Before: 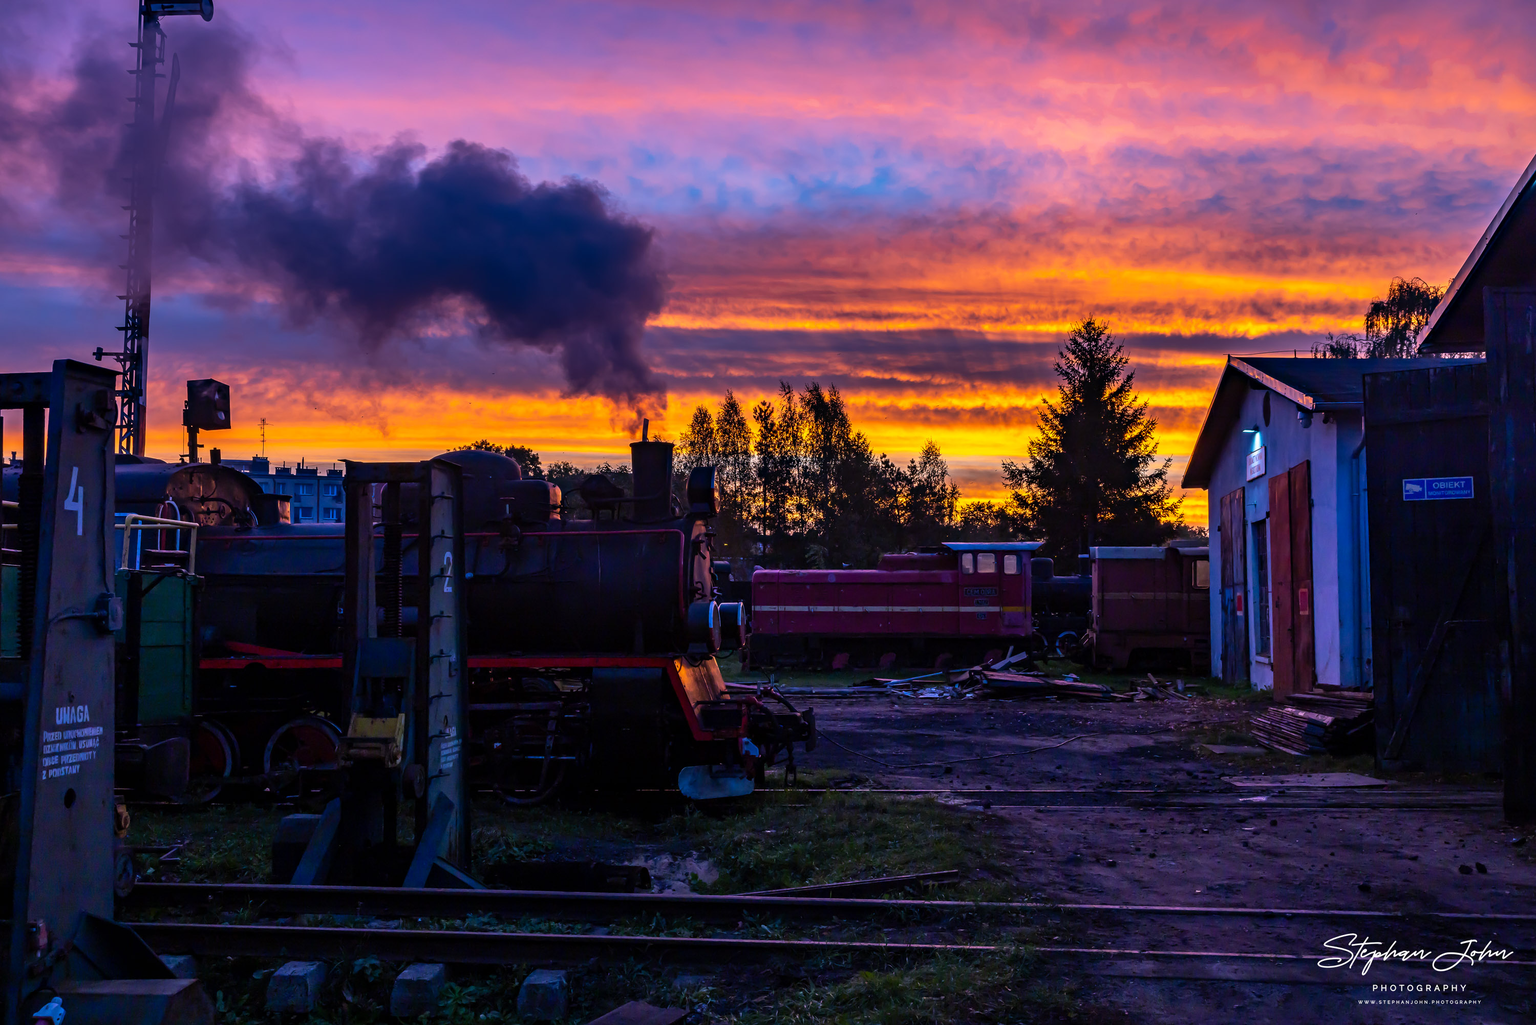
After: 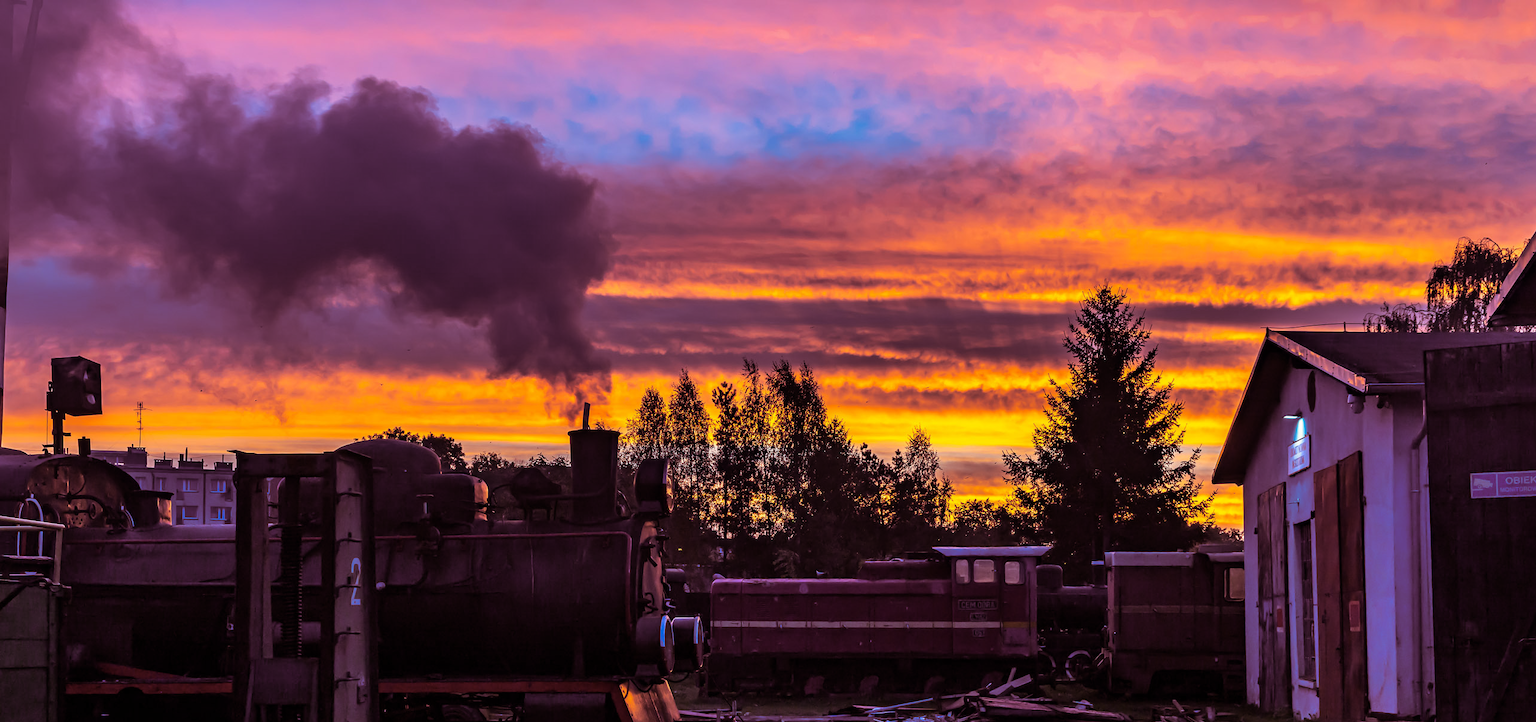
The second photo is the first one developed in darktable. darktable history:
crop and rotate: left 9.345%, top 7.22%, right 4.982%, bottom 32.331%
split-toning: on, module defaults
